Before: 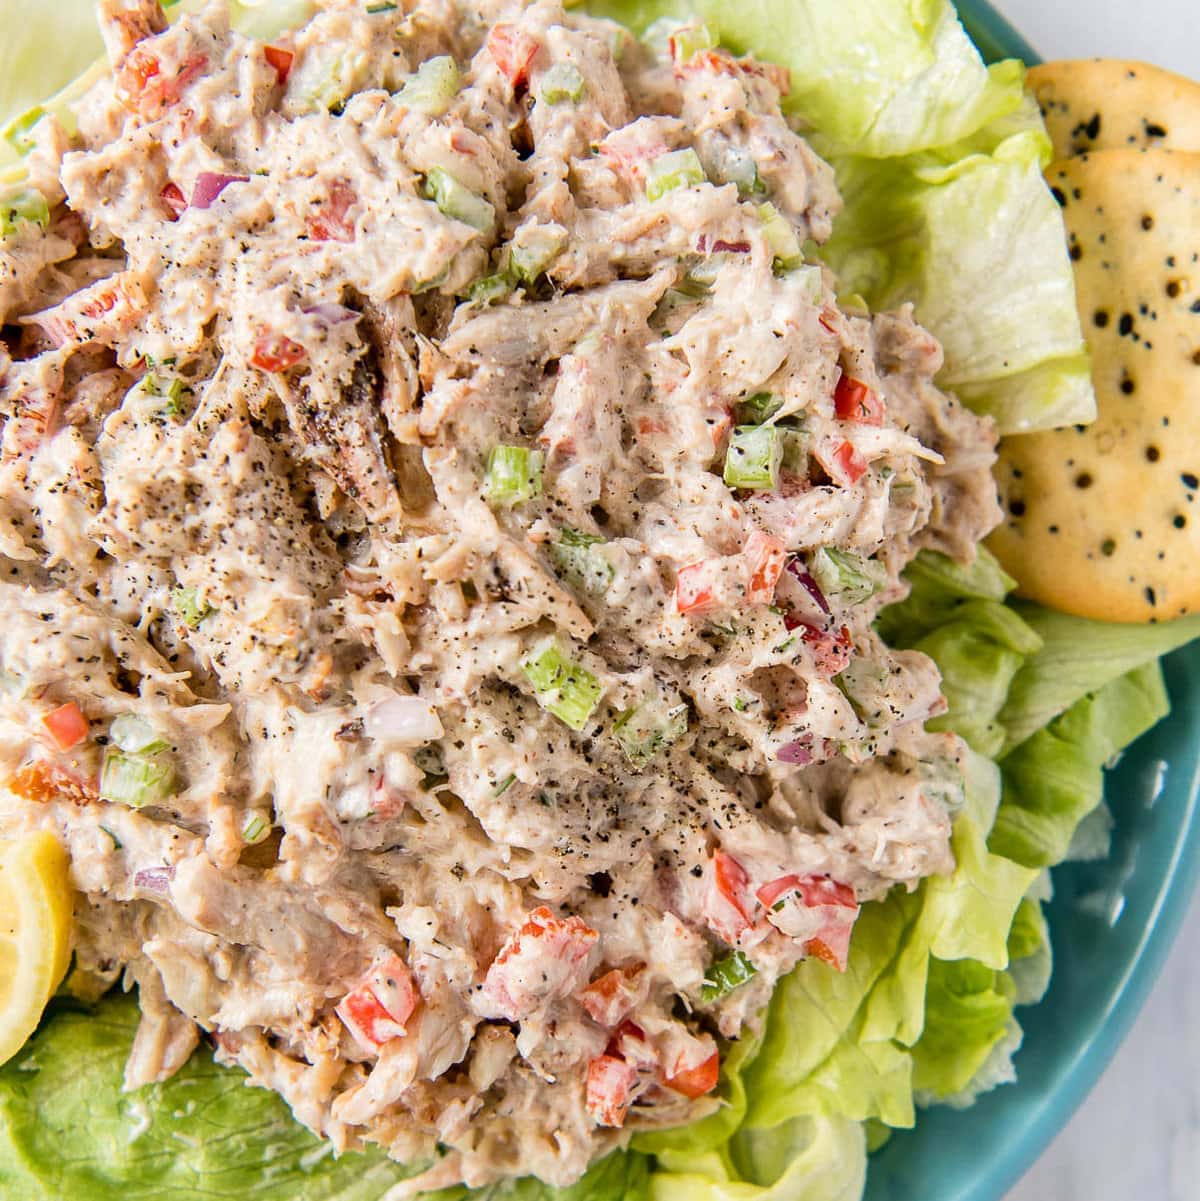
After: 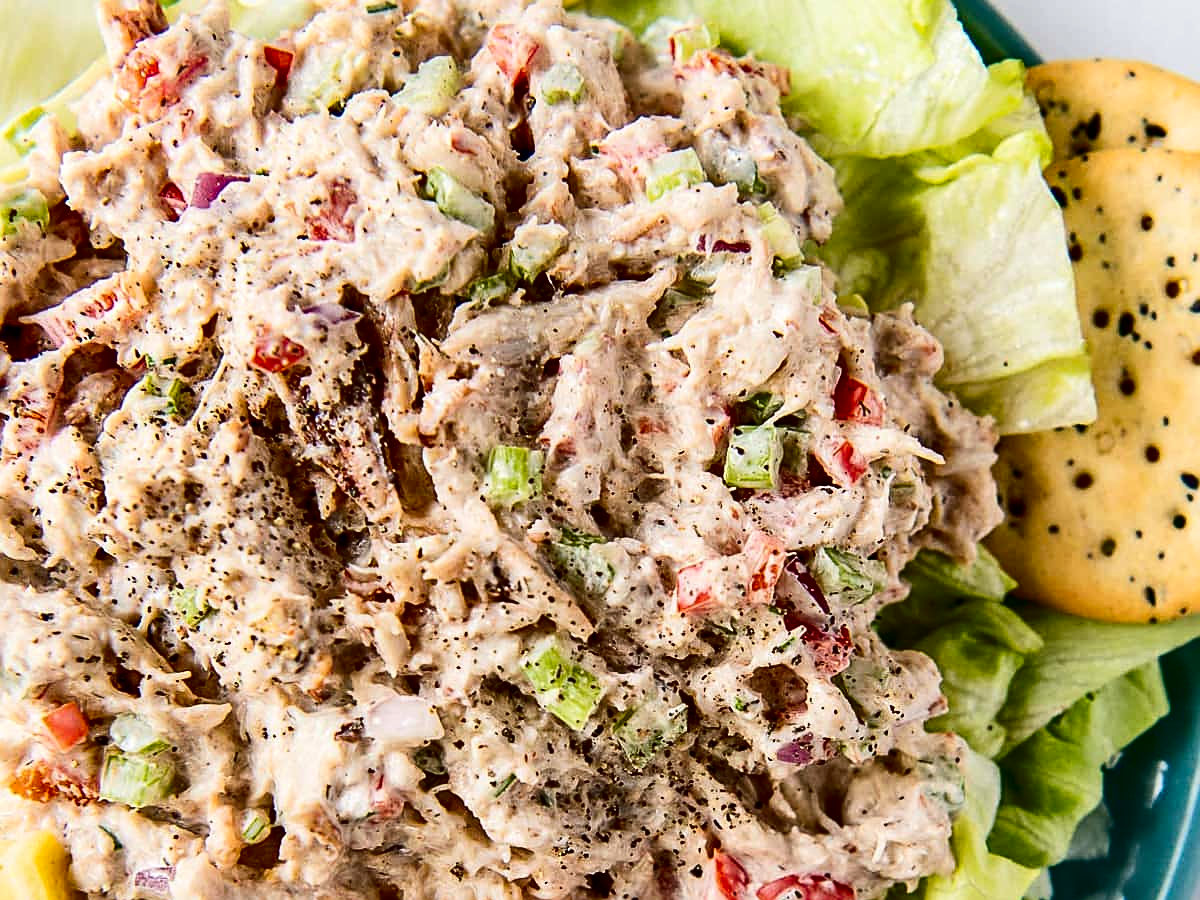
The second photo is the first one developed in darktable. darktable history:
sharpen: on, module defaults
crop: bottom 24.967%
contrast brightness saturation: contrast 0.24, brightness -0.24, saturation 0.14
